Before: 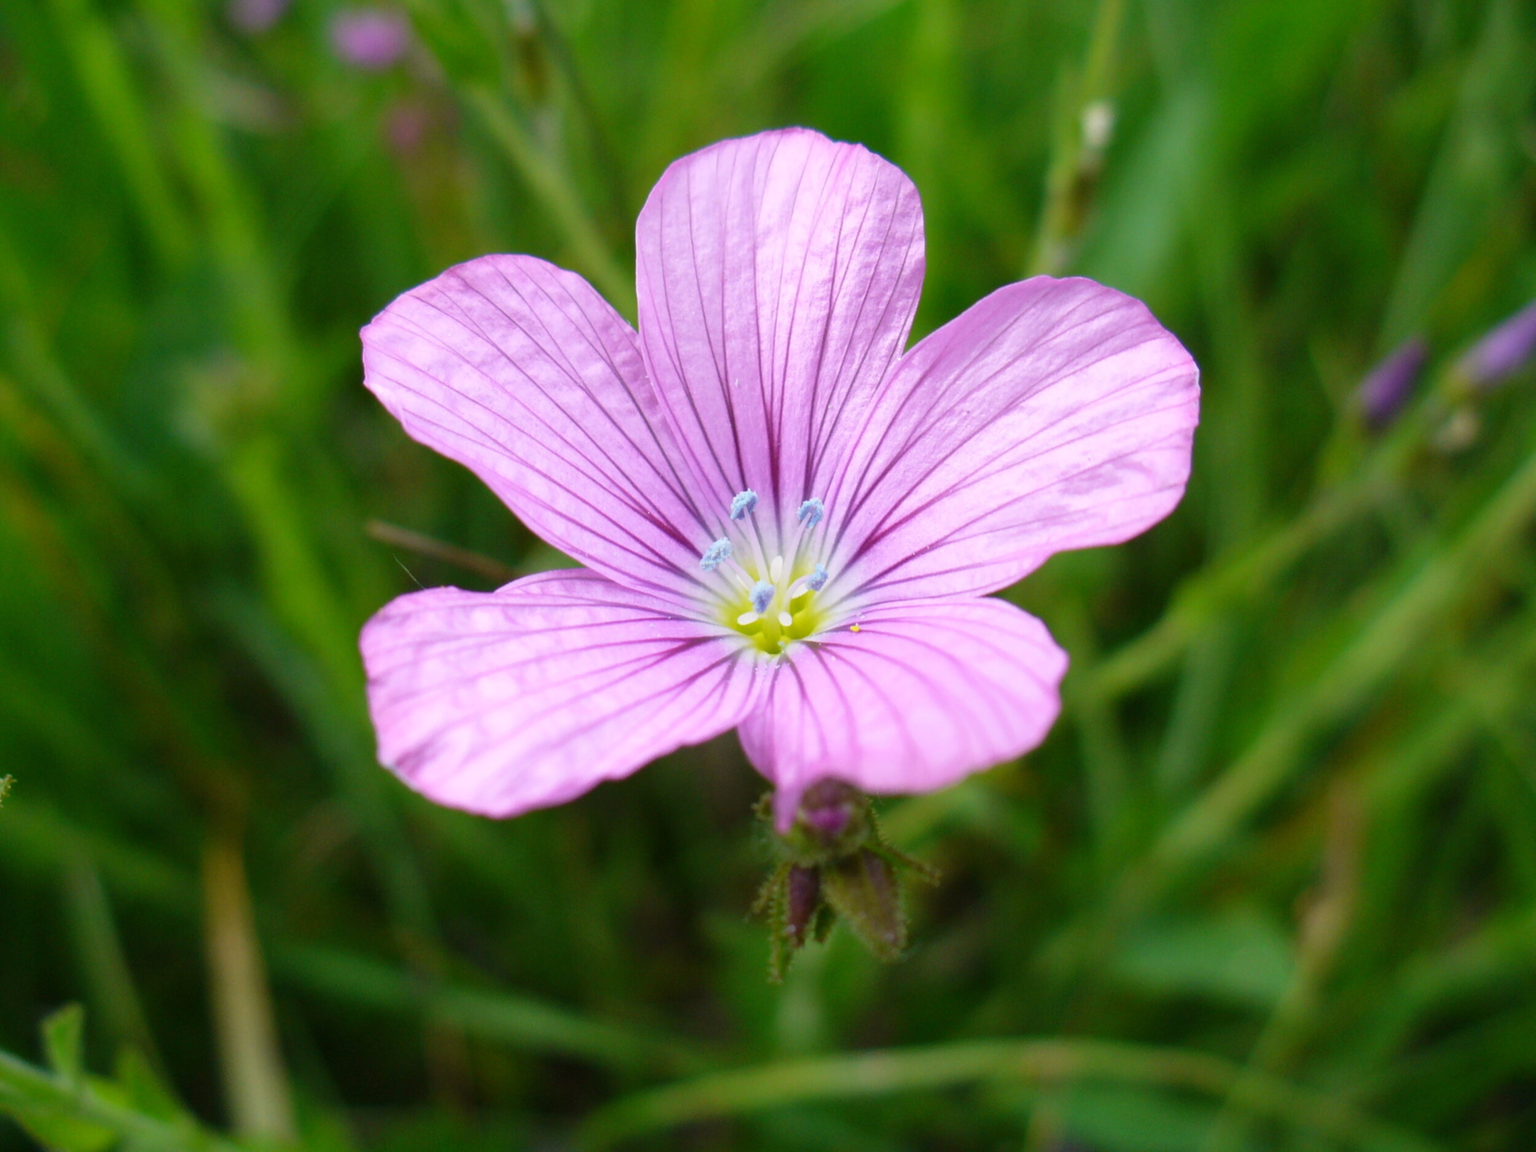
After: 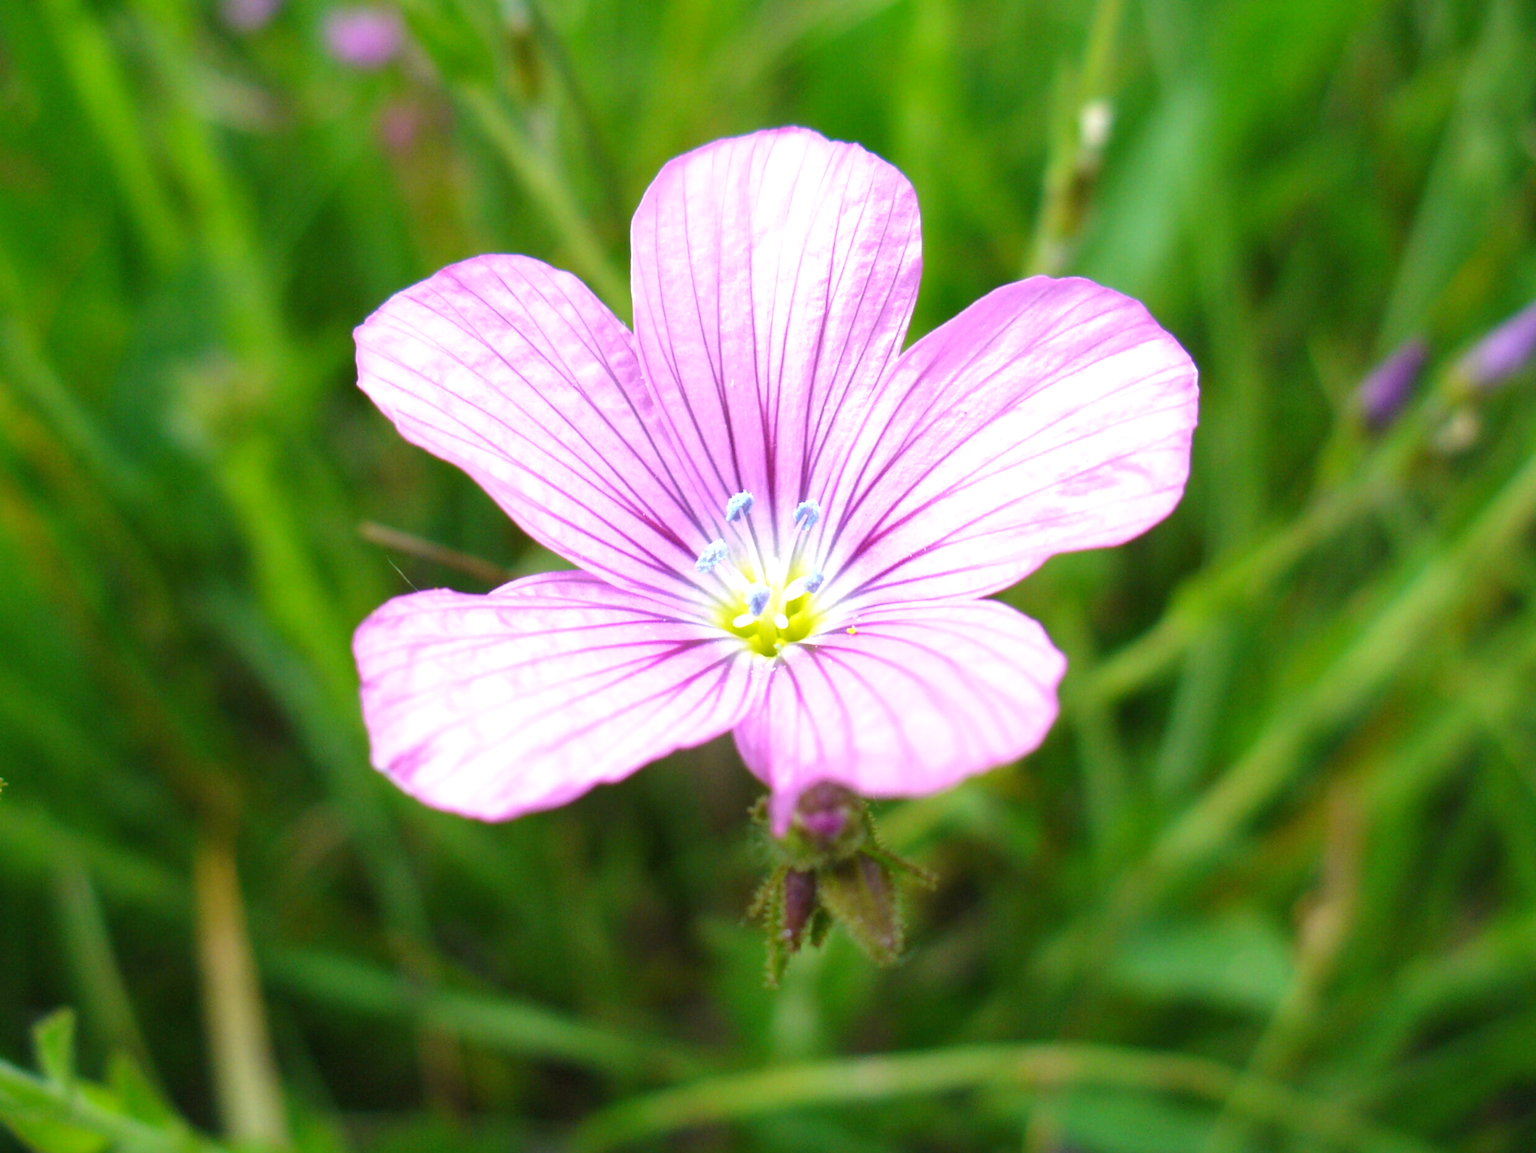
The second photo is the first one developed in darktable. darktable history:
shadows and highlights: shadows 25, highlights -25
crop and rotate: left 0.614%, top 0.179%, bottom 0.309%
levels: levels [0.018, 0.493, 1]
exposure: black level correction 0, exposure 0.7 EV, compensate exposure bias true, compensate highlight preservation false
